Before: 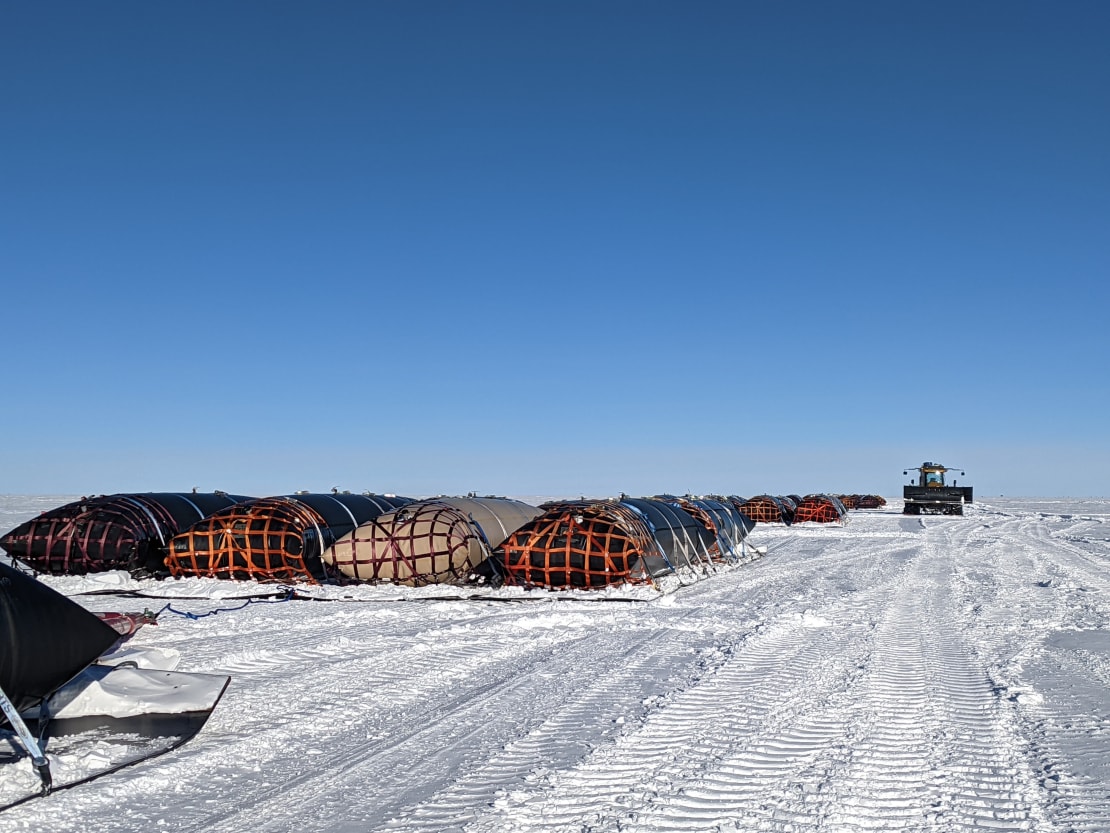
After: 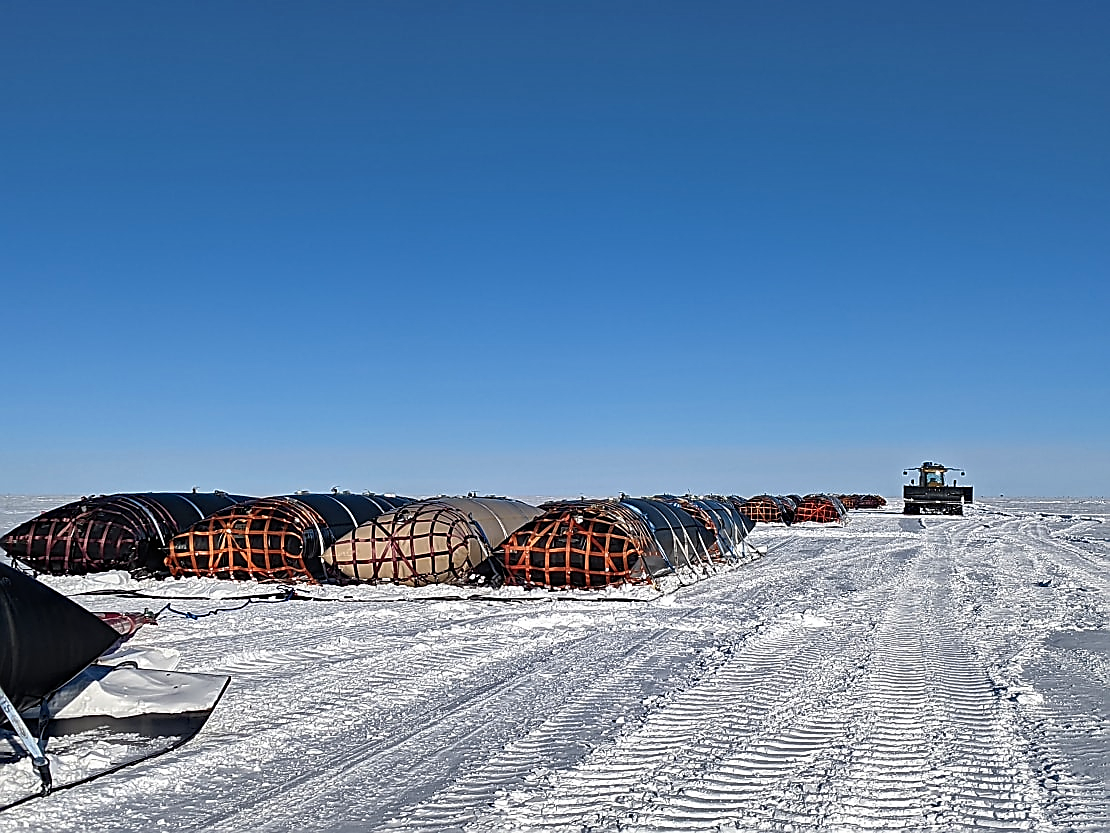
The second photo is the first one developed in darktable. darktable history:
sharpen: radius 1.401, amount 1.252, threshold 0.647
shadows and highlights: shadows 59.3, soften with gaussian
haze removal: adaptive false
